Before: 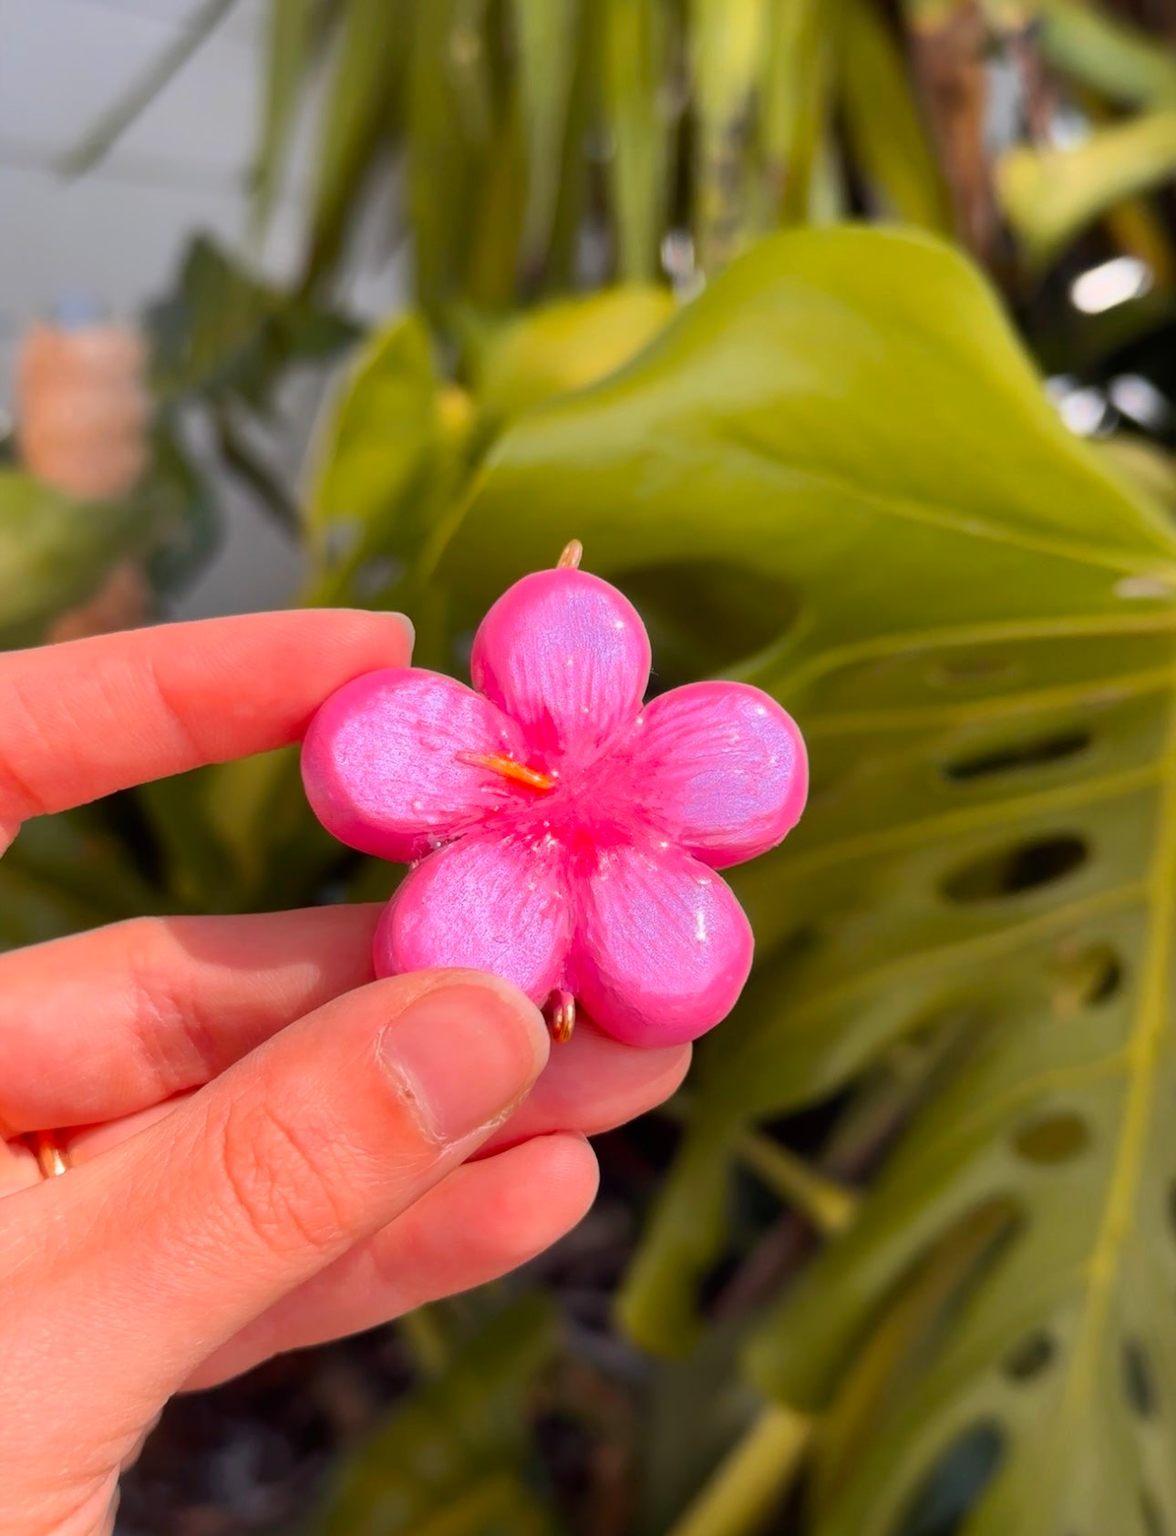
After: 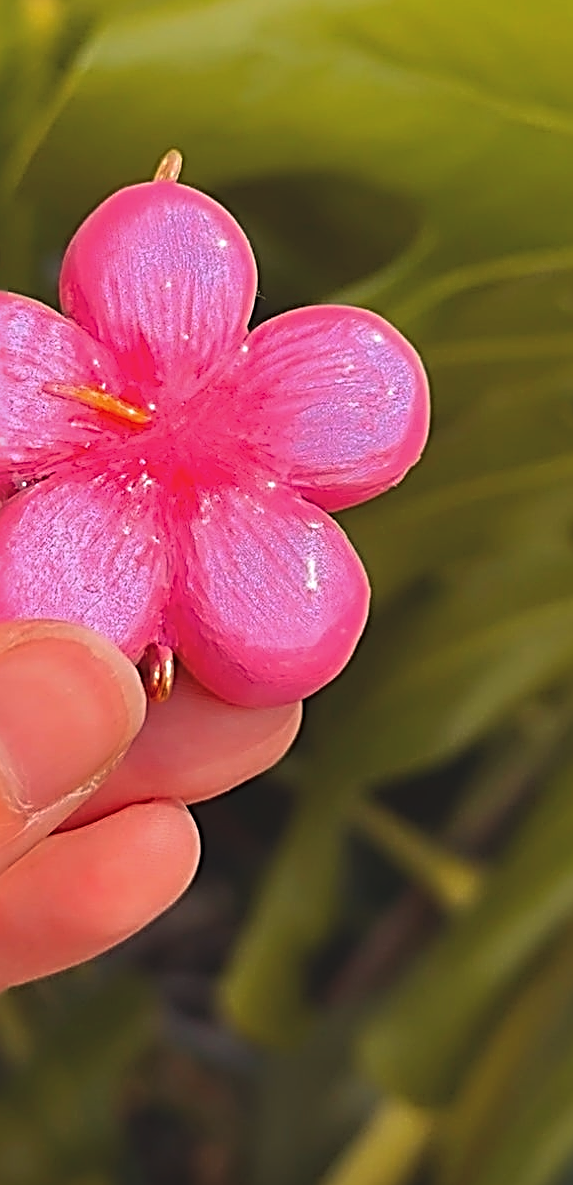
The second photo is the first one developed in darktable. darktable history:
sharpen: radius 3.158, amount 1.731
white balance: emerald 1
exposure: black level correction -0.014, exposure -0.193 EV, compensate highlight preservation false
rgb curve: curves: ch2 [(0, 0) (0.567, 0.512) (1, 1)], mode RGB, independent channels
crop: left 35.432%, top 26.233%, right 20.145%, bottom 3.432%
